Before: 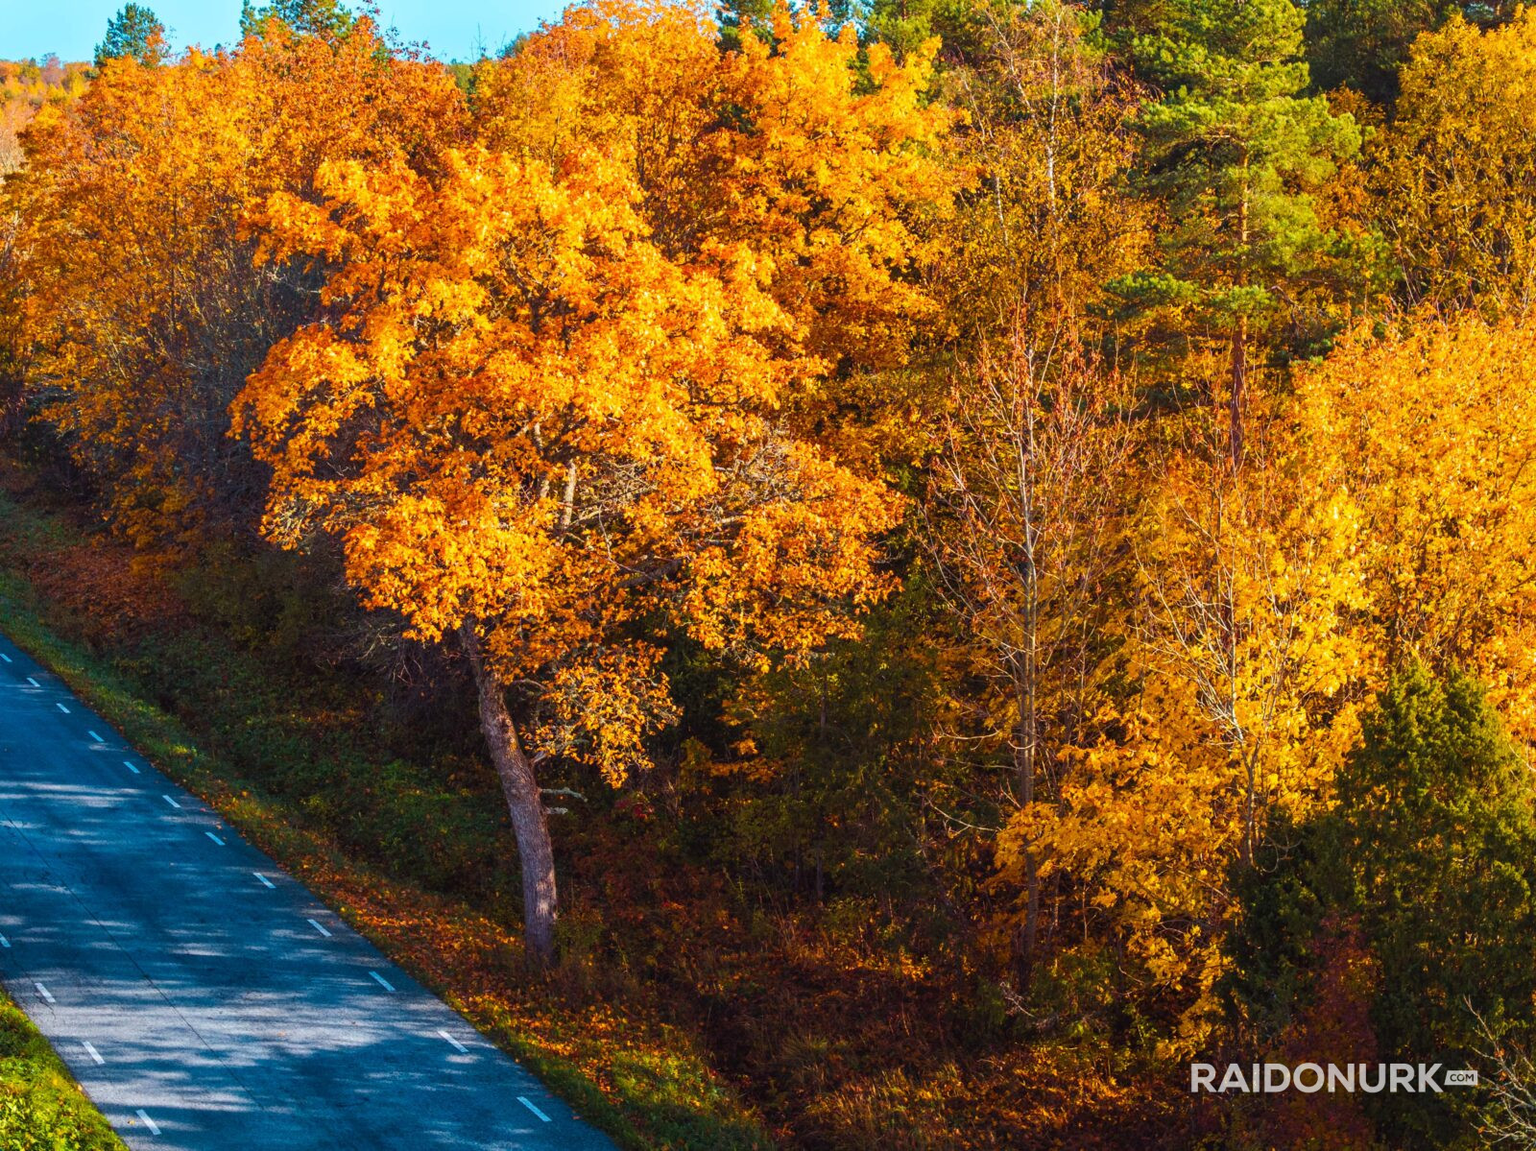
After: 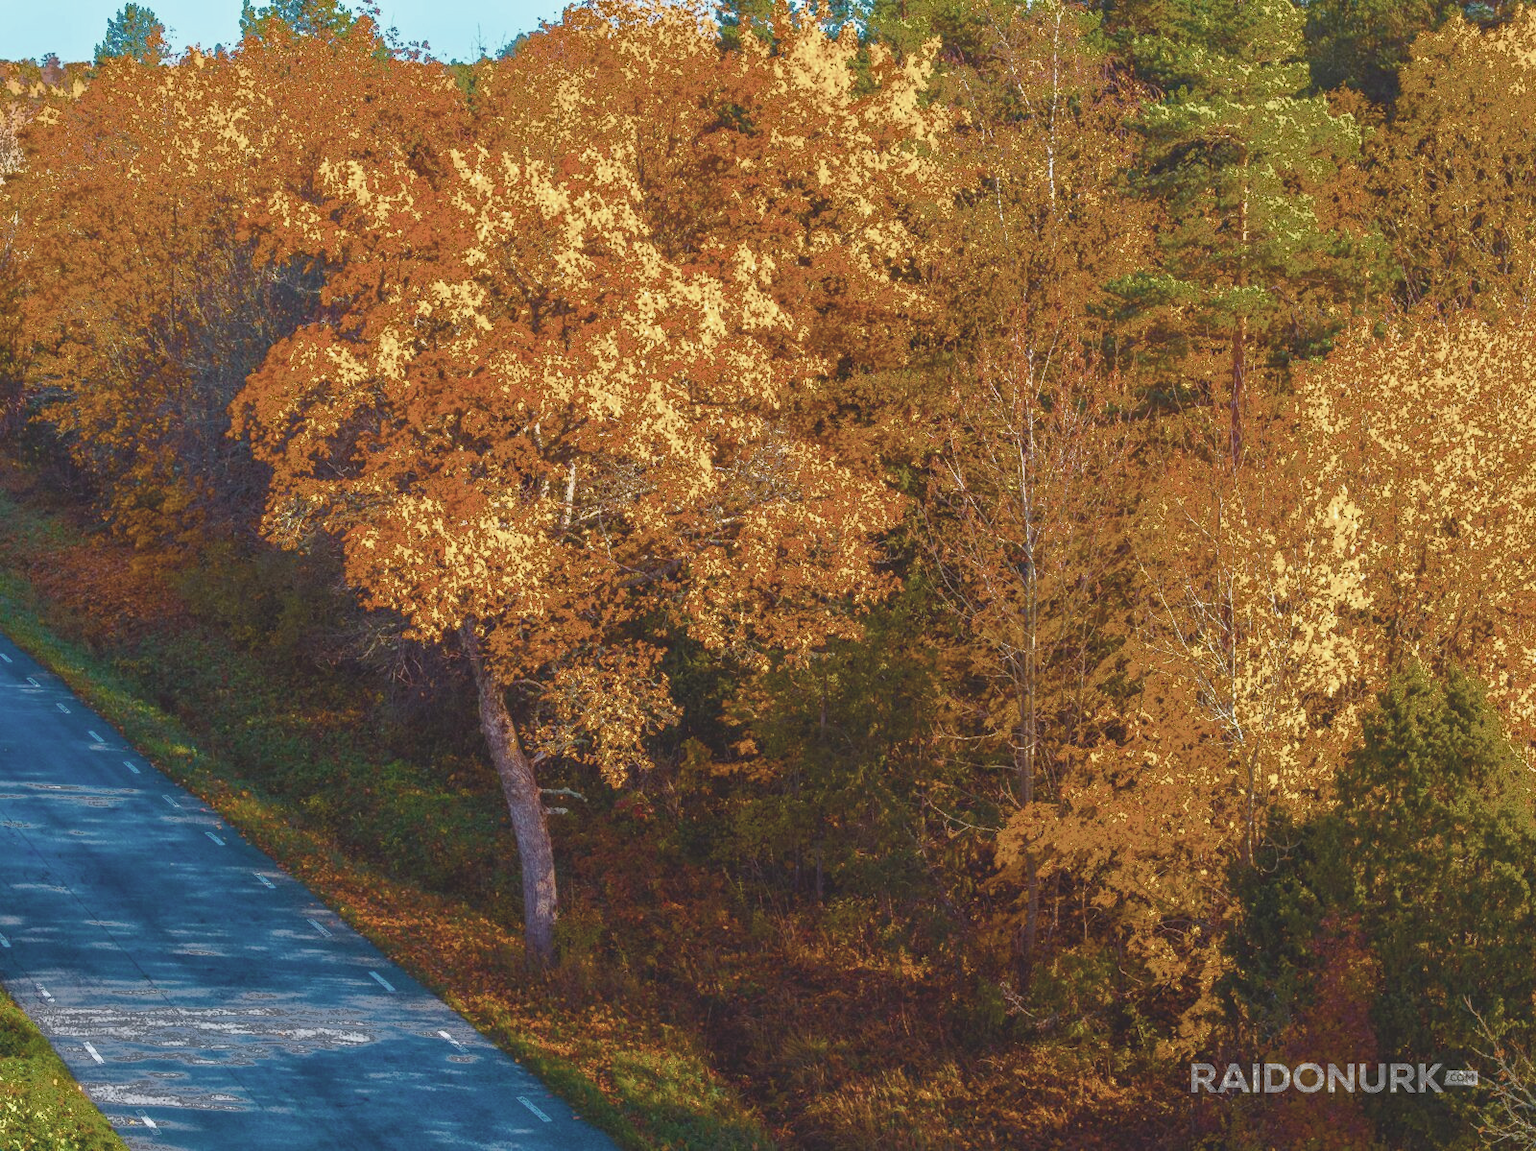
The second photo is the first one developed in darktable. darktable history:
fill light: exposure -0.73 EV, center 0.69, width 2.2
contrast brightness saturation: contrast -0.26, saturation -0.43
color balance rgb: perceptual saturation grading › global saturation 25%, perceptual saturation grading › highlights -50%, perceptual saturation grading › shadows 30%, perceptual brilliance grading › global brilliance 12%, global vibrance 20%
